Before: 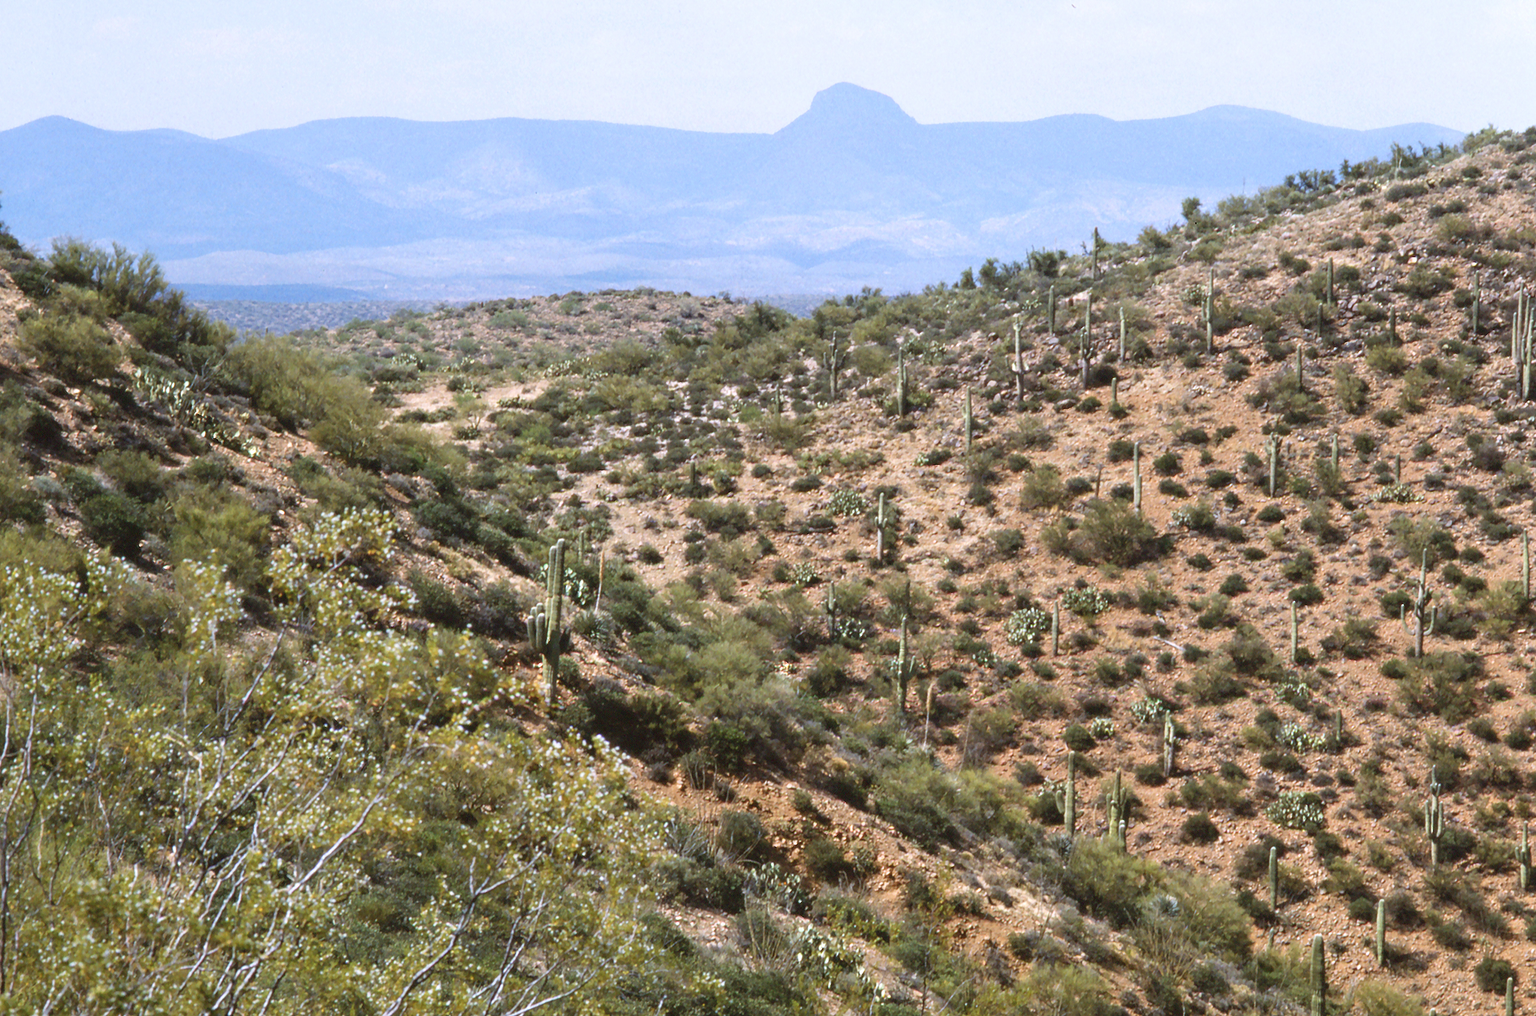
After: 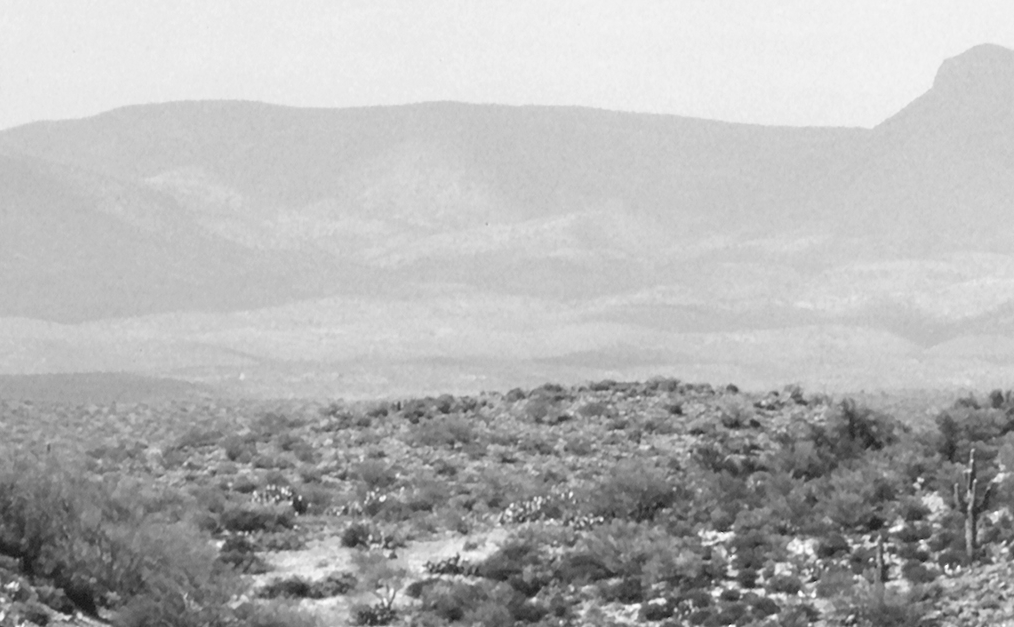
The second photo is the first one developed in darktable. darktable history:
crop: left 15.452%, top 5.459%, right 43.956%, bottom 56.62%
monochrome: on, module defaults
